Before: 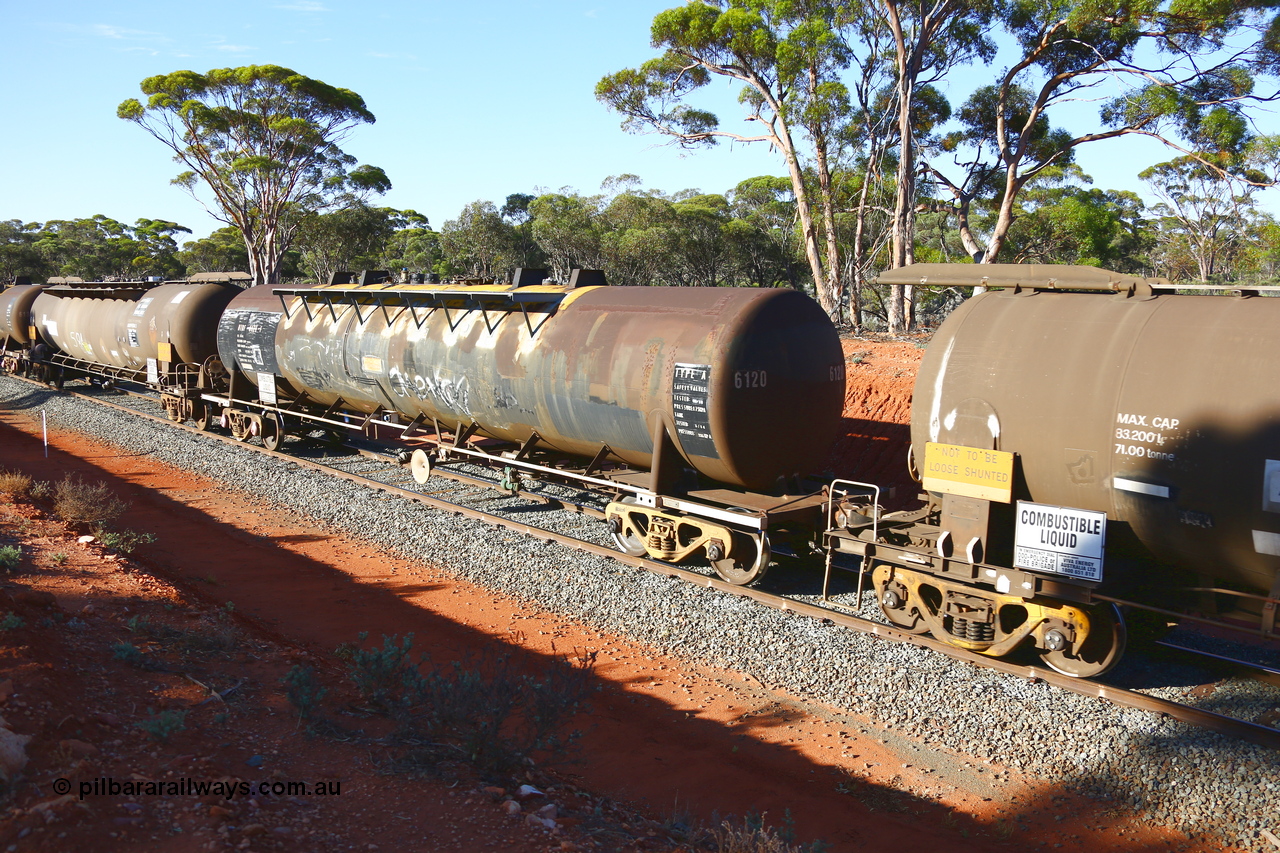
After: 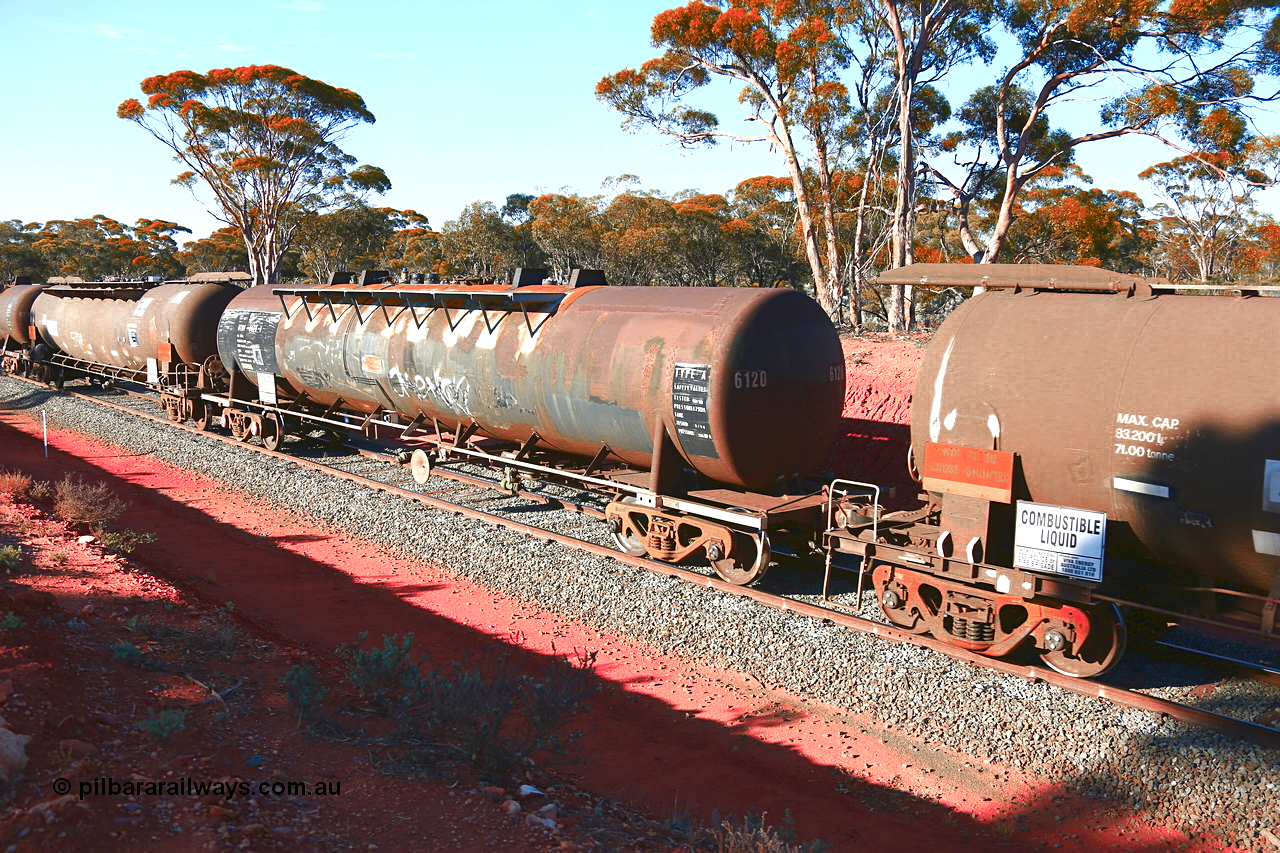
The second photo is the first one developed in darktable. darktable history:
sharpen: amount 0.206
color balance rgb: perceptual saturation grading › global saturation 19.95%
color zones: curves: ch0 [(0.006, 0.385) (0.143, 0.563) (0.243, 0.321) (0.352, 0.464) (0.516, 0.456) (0.625, 0.5) (0.75, 0.5) (0.875, 0.5)]; ch1 [(0, 0.5) (0.134, 0.504) (0.246, 0.463) (0.421, 0.515) (0.5, 0.56) (0.625, 0.5) (0.75, 0.5) (0.875, 0.5)]; ch2 [(0, 0.5) (0.131, 0.426) (0.307, 0.289) (0.38, 0.188) (0.513, 0.216) (0.625, 0.548) (0.75, 0.468) (0.838, 0.396) (0.971, 0.311)]
exposure: exposure 0.377 EV, compensate highlight preservation false
